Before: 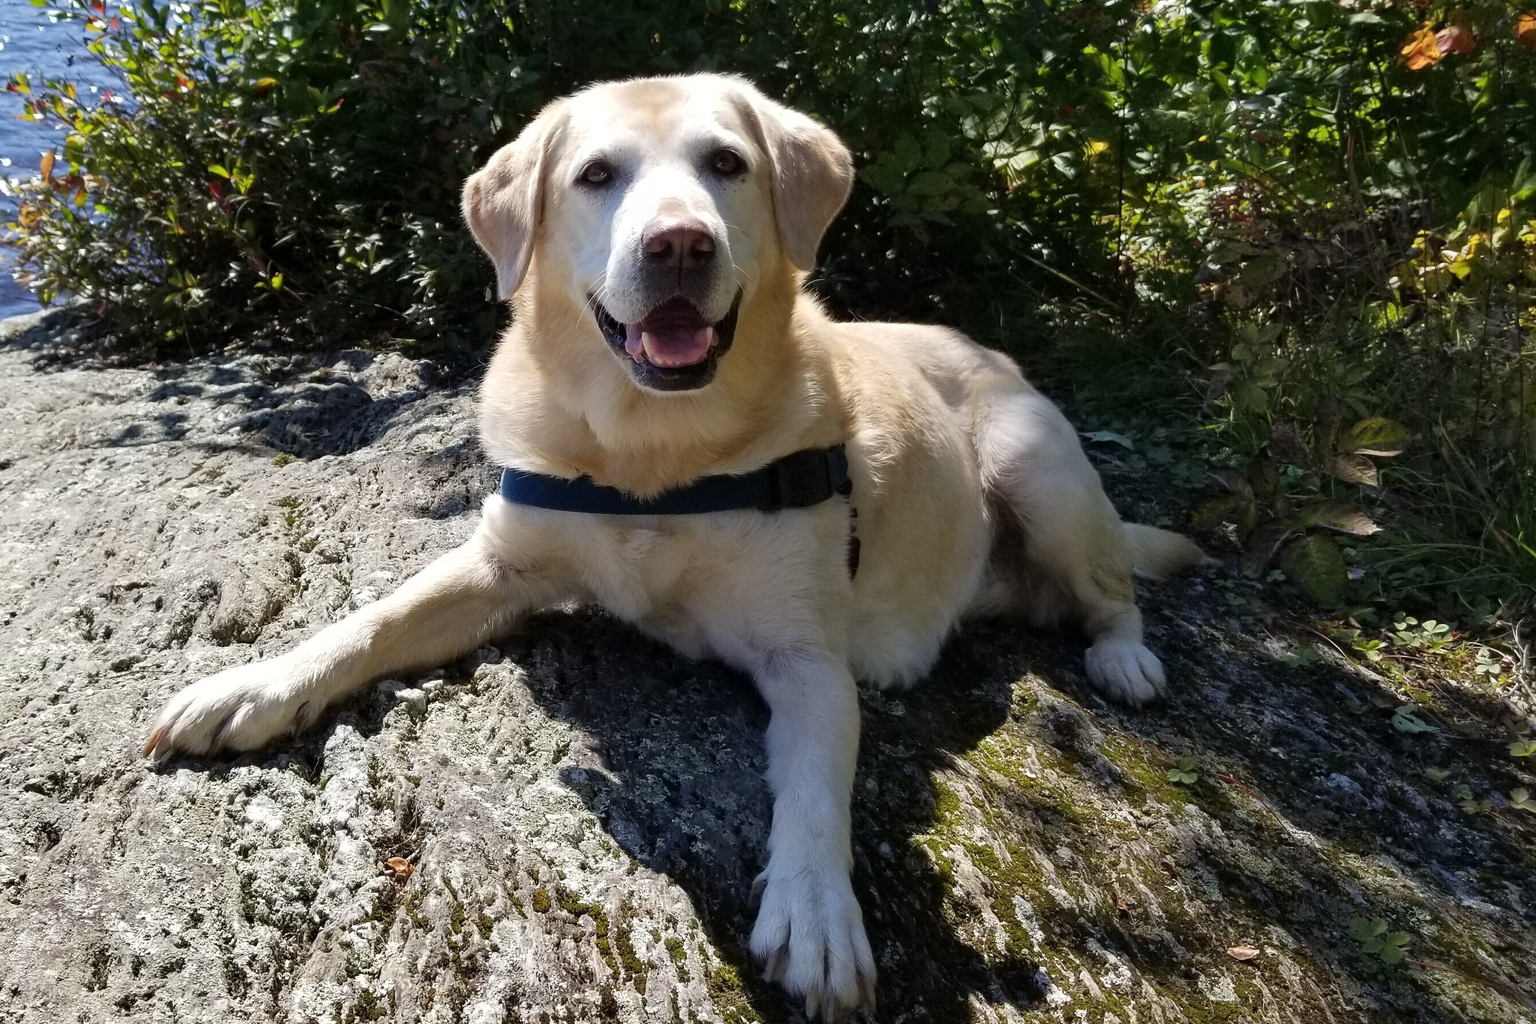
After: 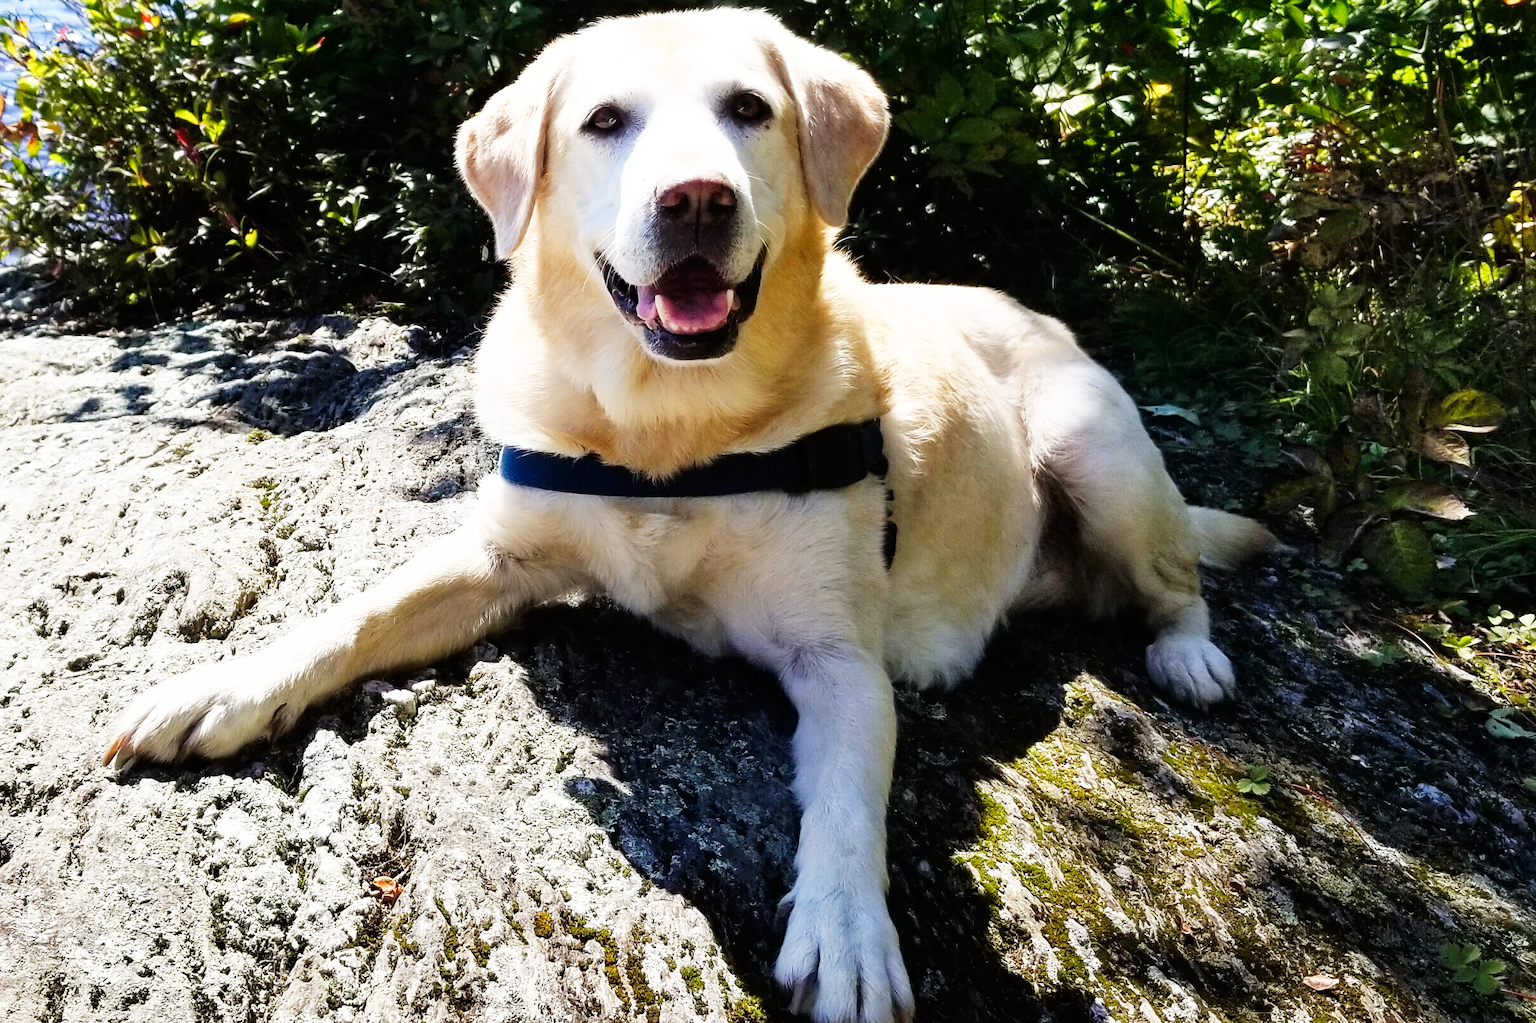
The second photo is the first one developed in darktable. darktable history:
graduated density: rotation -180°, offset 24.95
crop: left 3.305%, top 6.436%, right 6.389%, bottom 3.258%
base curve: curves: ch0 [(0, 0) (0.007, 0.004) (0.027, 0.03) (0.046, 0.07) (0.207, 0.54) (0.442, 0.872) (0.673, 0.972) (1, 1)], preserve colors none
